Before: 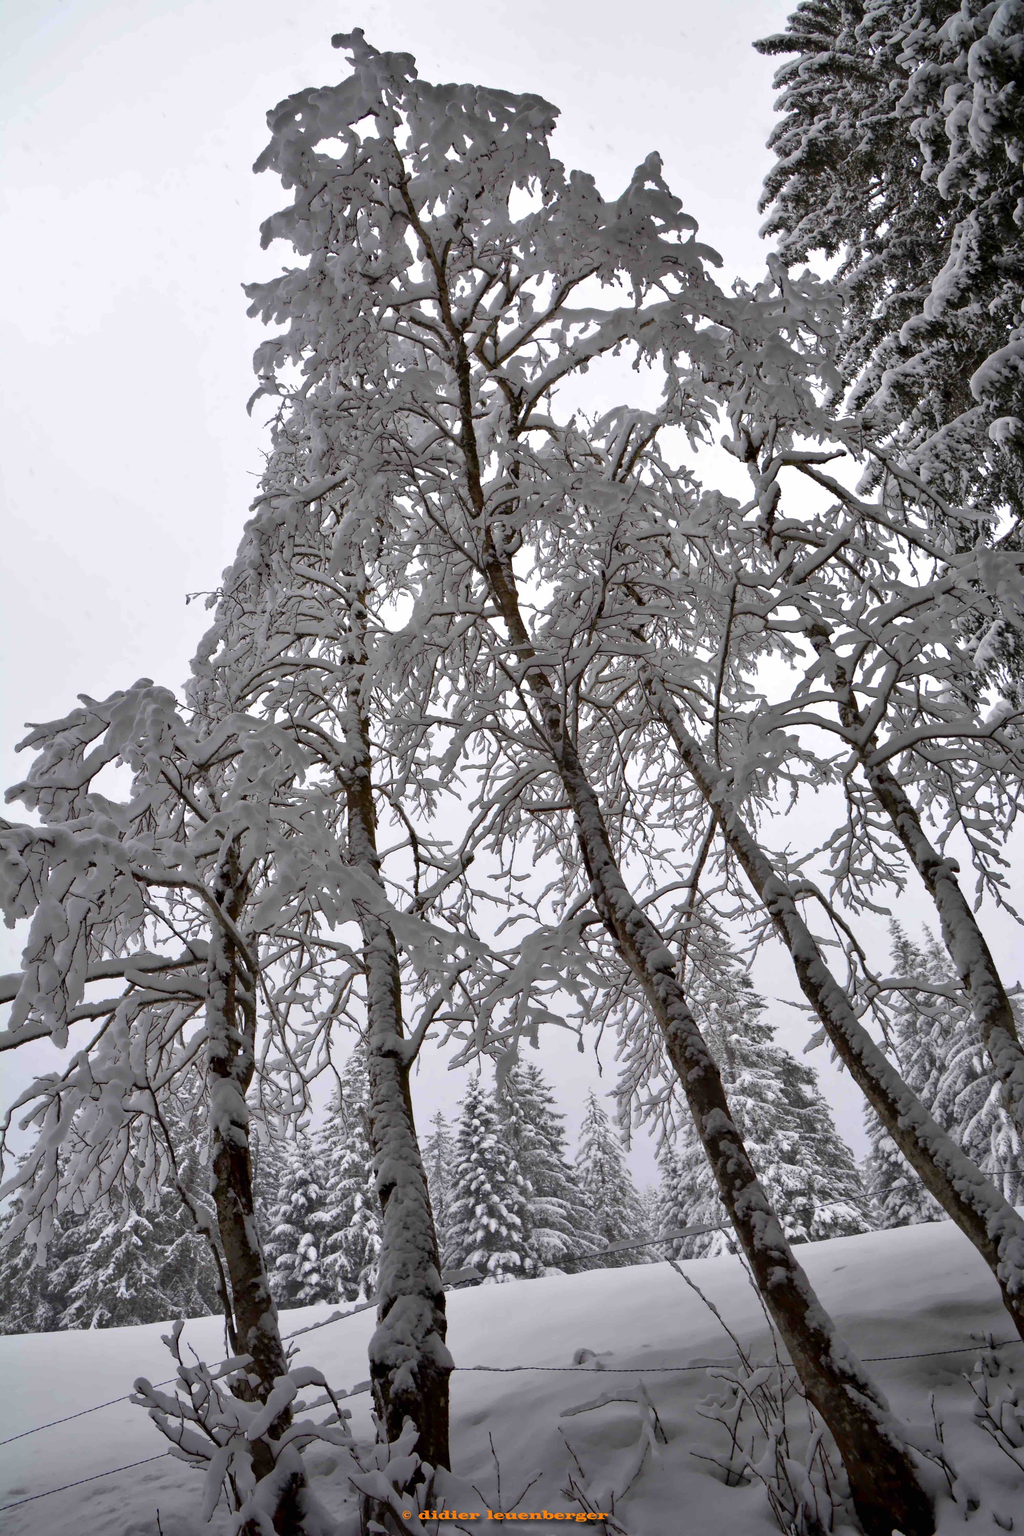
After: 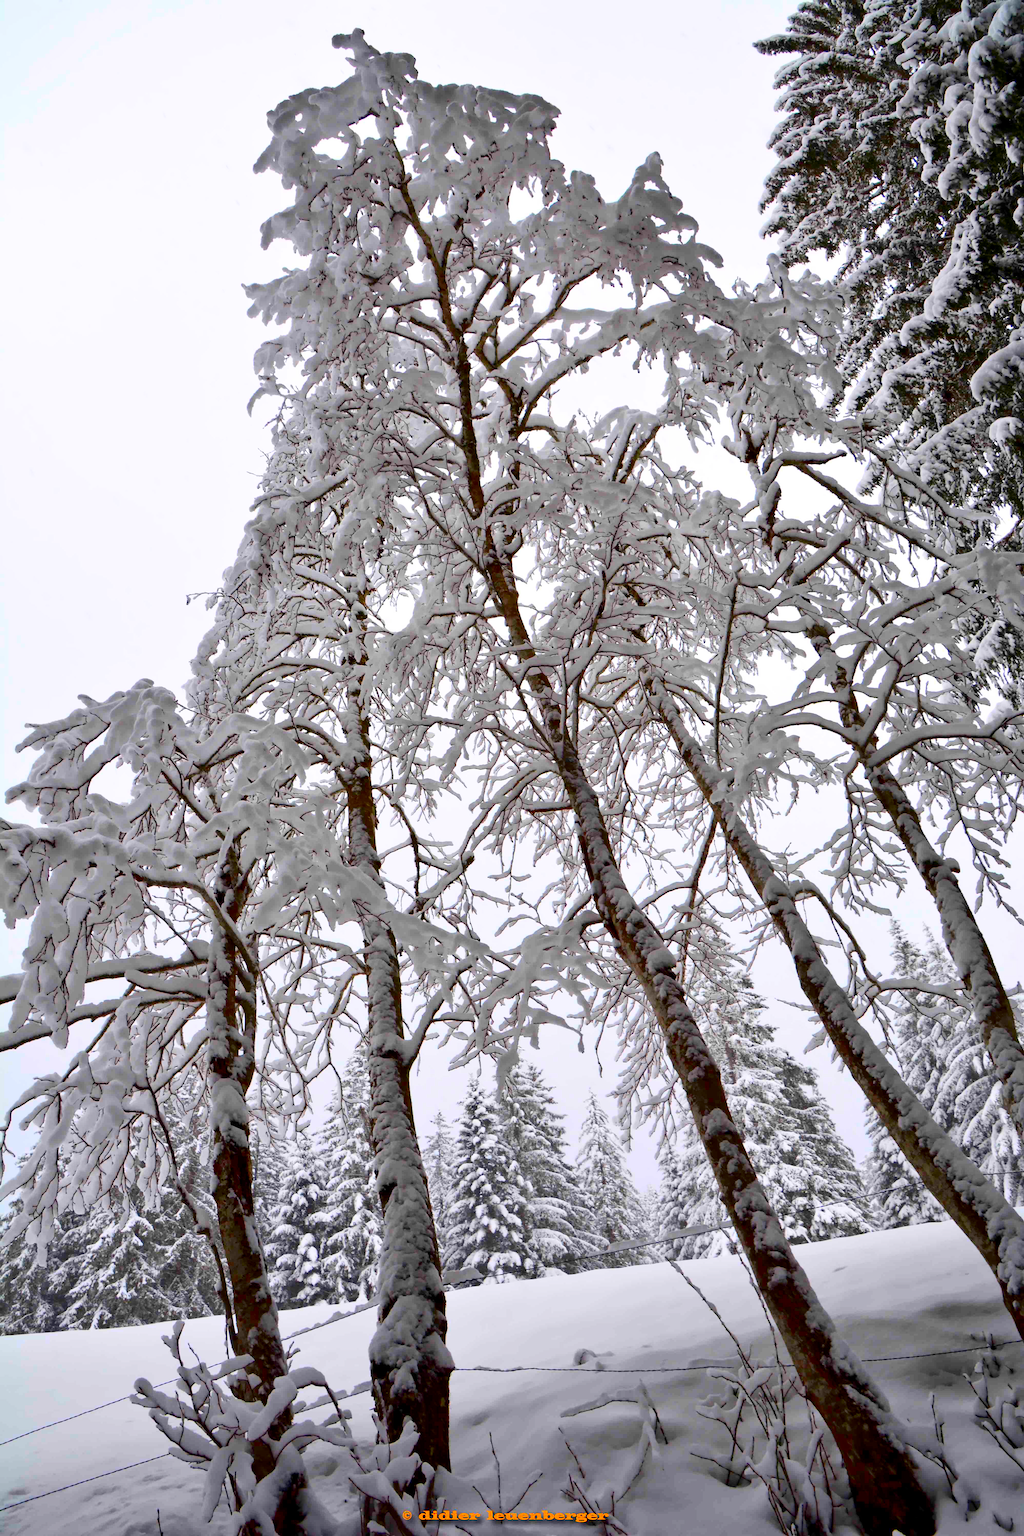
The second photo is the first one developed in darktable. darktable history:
contrast brightness saturation: contrast 0.258, brightness 0.019, saturation 0.875
